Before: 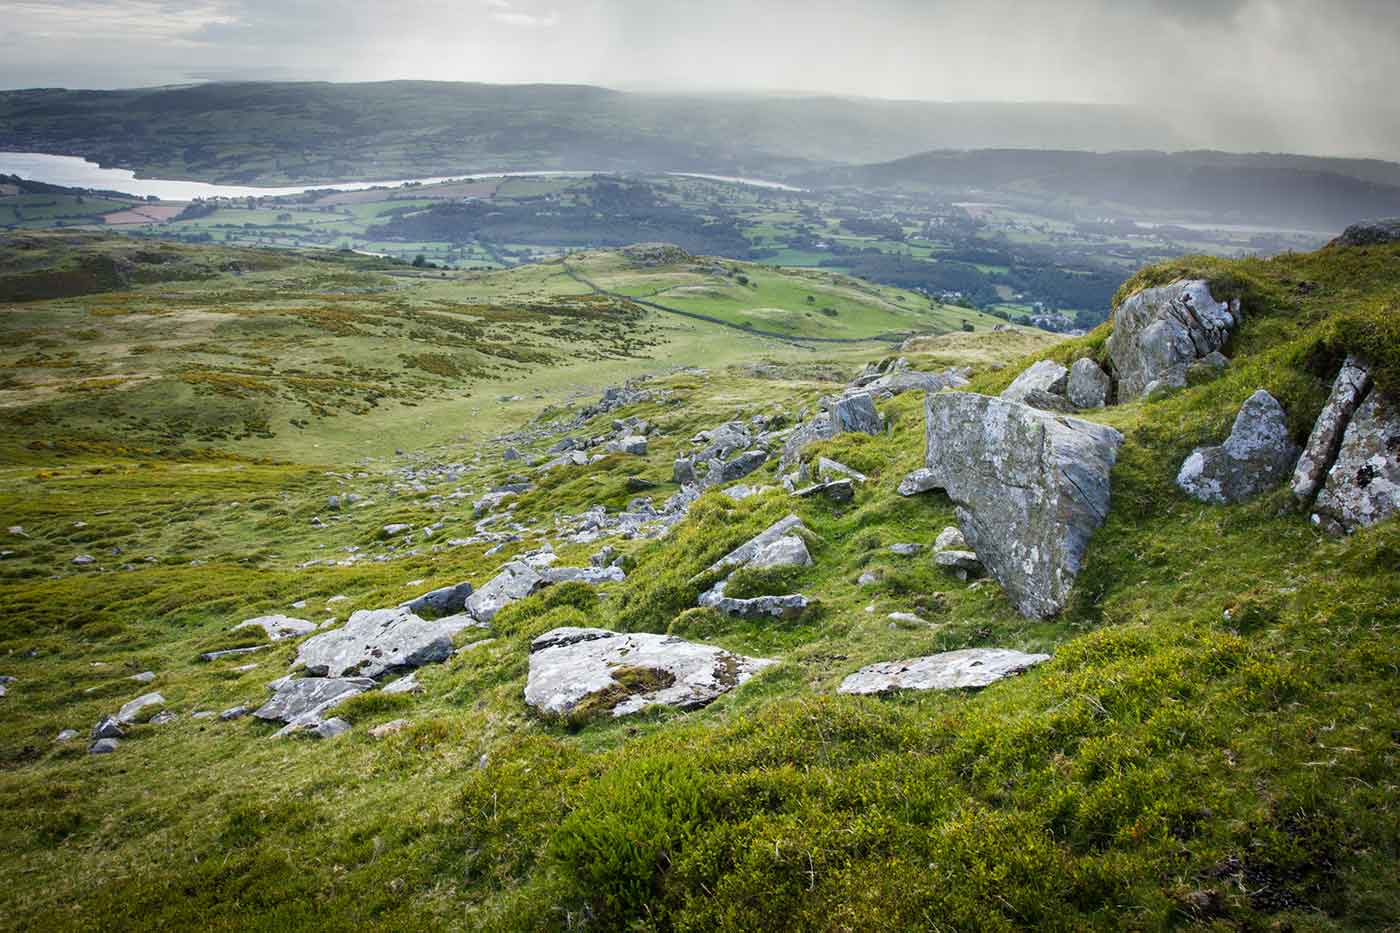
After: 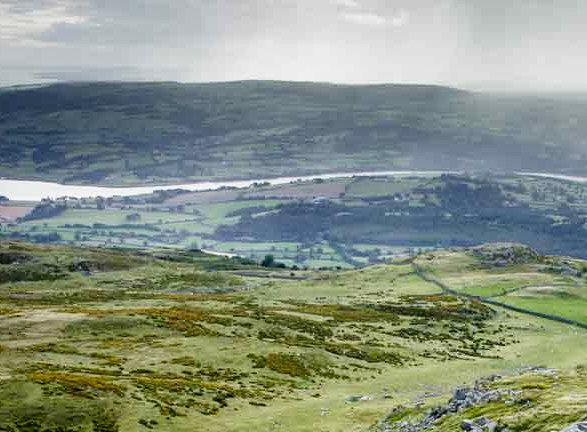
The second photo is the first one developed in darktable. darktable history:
crop and rotate: left 10.817%, top 0.062%, right 47.194%, bottom 53.626%
filmic rgb: black relative exposure -6.3 EV, white relative exposure 2.8 EV, threshold 3 EV, target black luminance 0%, hardness 4.6, latitude 67.35%, contrast 1.292, shadows ↔ highlights balance -3.5%, preserve chrominance no, color science v4 (2020), contrast in shadows soft, enable highlight reconstruction true
contrast brightness saturation: saturation -0.04
shadows and highlights: radius 108.52, shadows 23.73, highlights -59.32, low approximation 0.01, soften with gaussian
